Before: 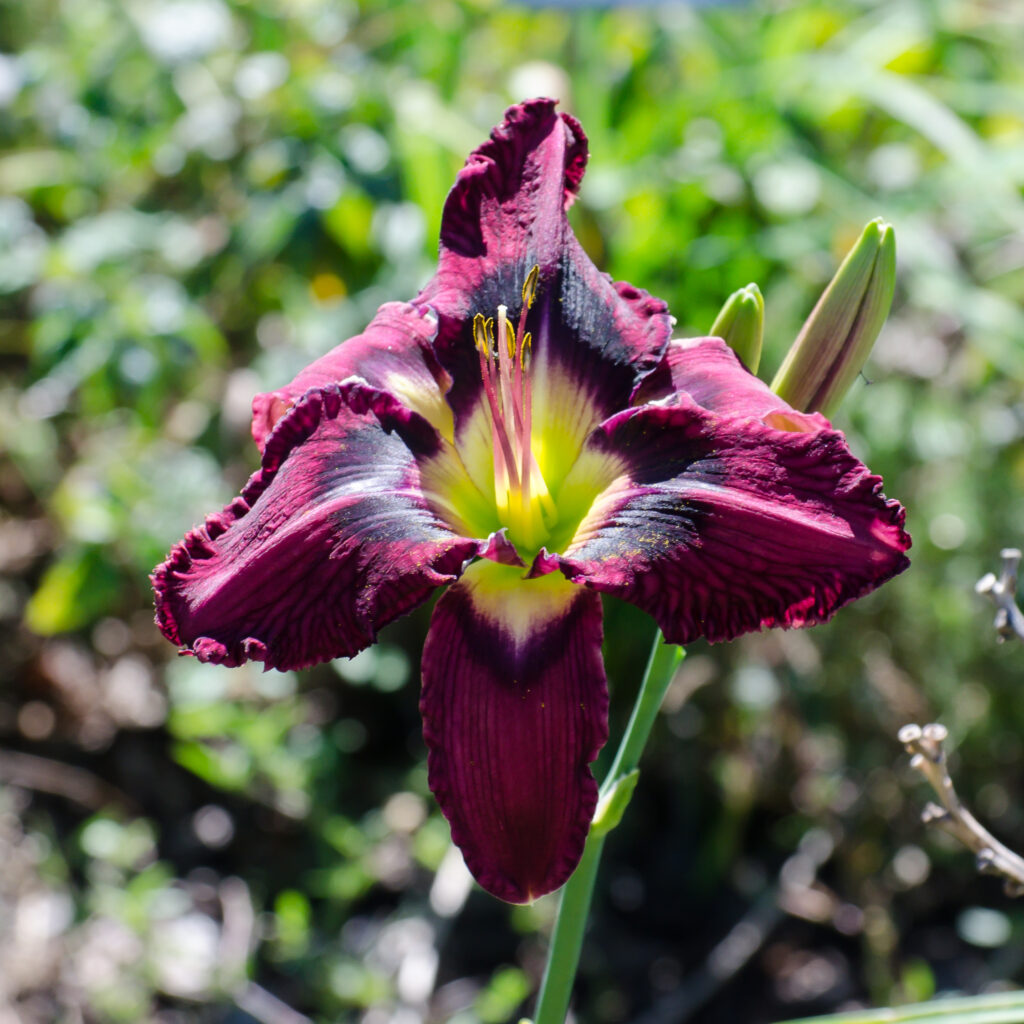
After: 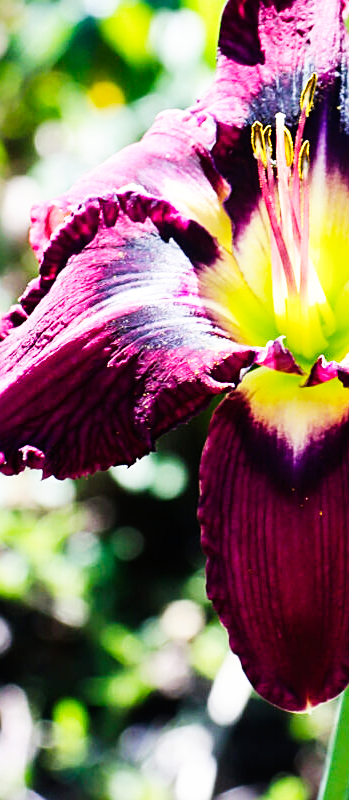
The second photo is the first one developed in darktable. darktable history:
base curve: curves: ch0 [(0, 0) (0.007, 0.004) (0.027, 0.03) (0.046, 0.07) (0.207, 0.54) (0.442, 0.872) (0.673, 0.972) (1, 1)], preserve colors none
crop and rotate: left 21.758%, top 18.793%, right 44.142%, bottom 3.006%
sharpen: on, module defaults
